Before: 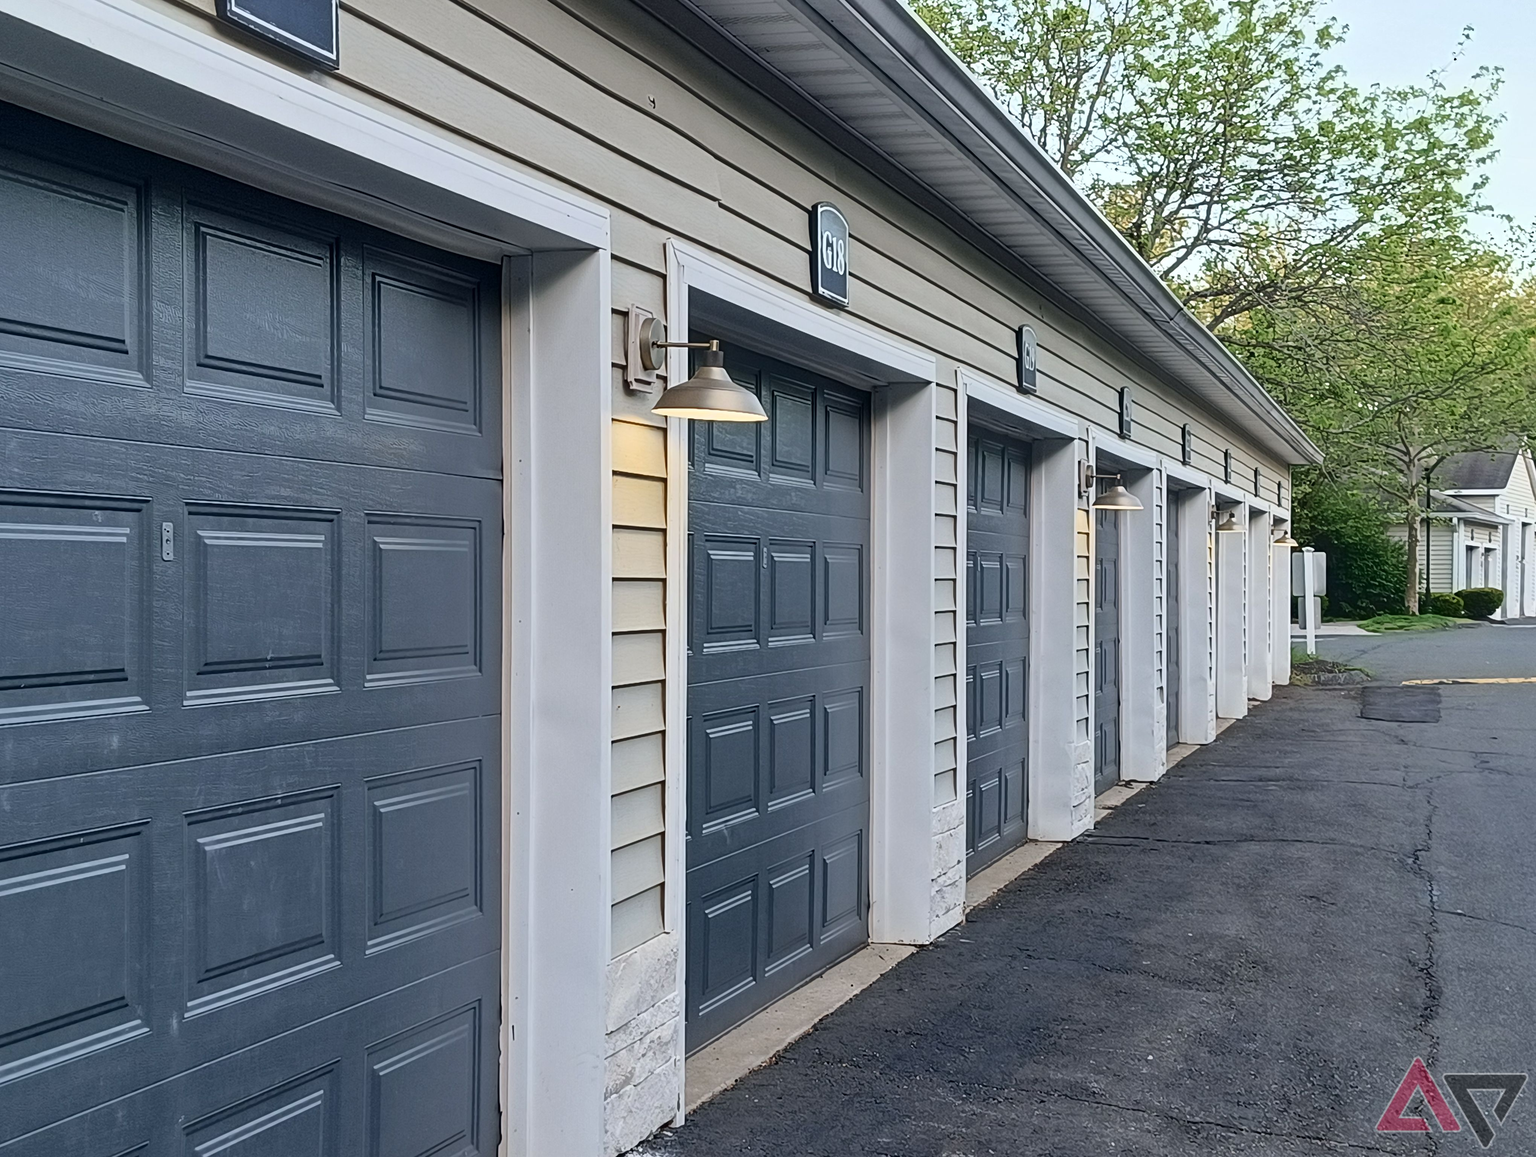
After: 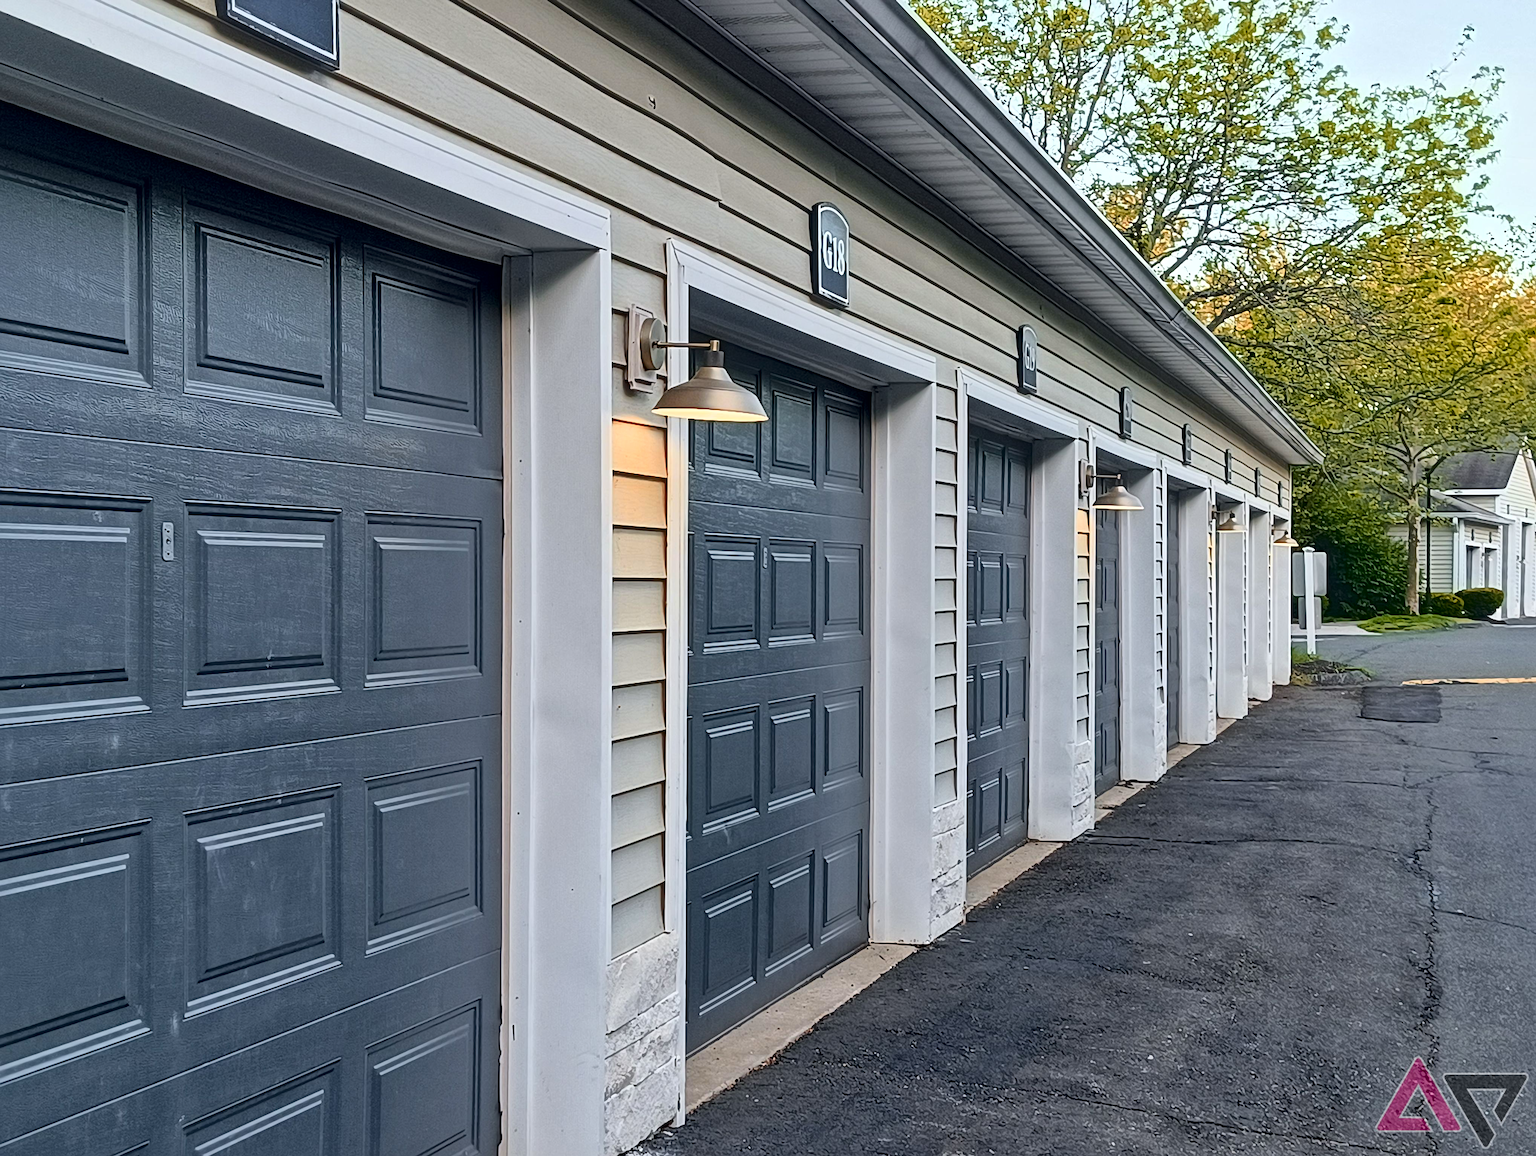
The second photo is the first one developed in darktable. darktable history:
color zones: curves: ch1 [(0.24, 0.634) (0.75, 0.5)]; ch2 [(0.253, 0.437) (0.745, 0.491)], mix 102.12%
sharpen: radius 1.272, amount 0.305, threshold 0
local contrast: mode bilateral grid, contrast 20, coarseness 50, detail 144%, midtone range 0.2
